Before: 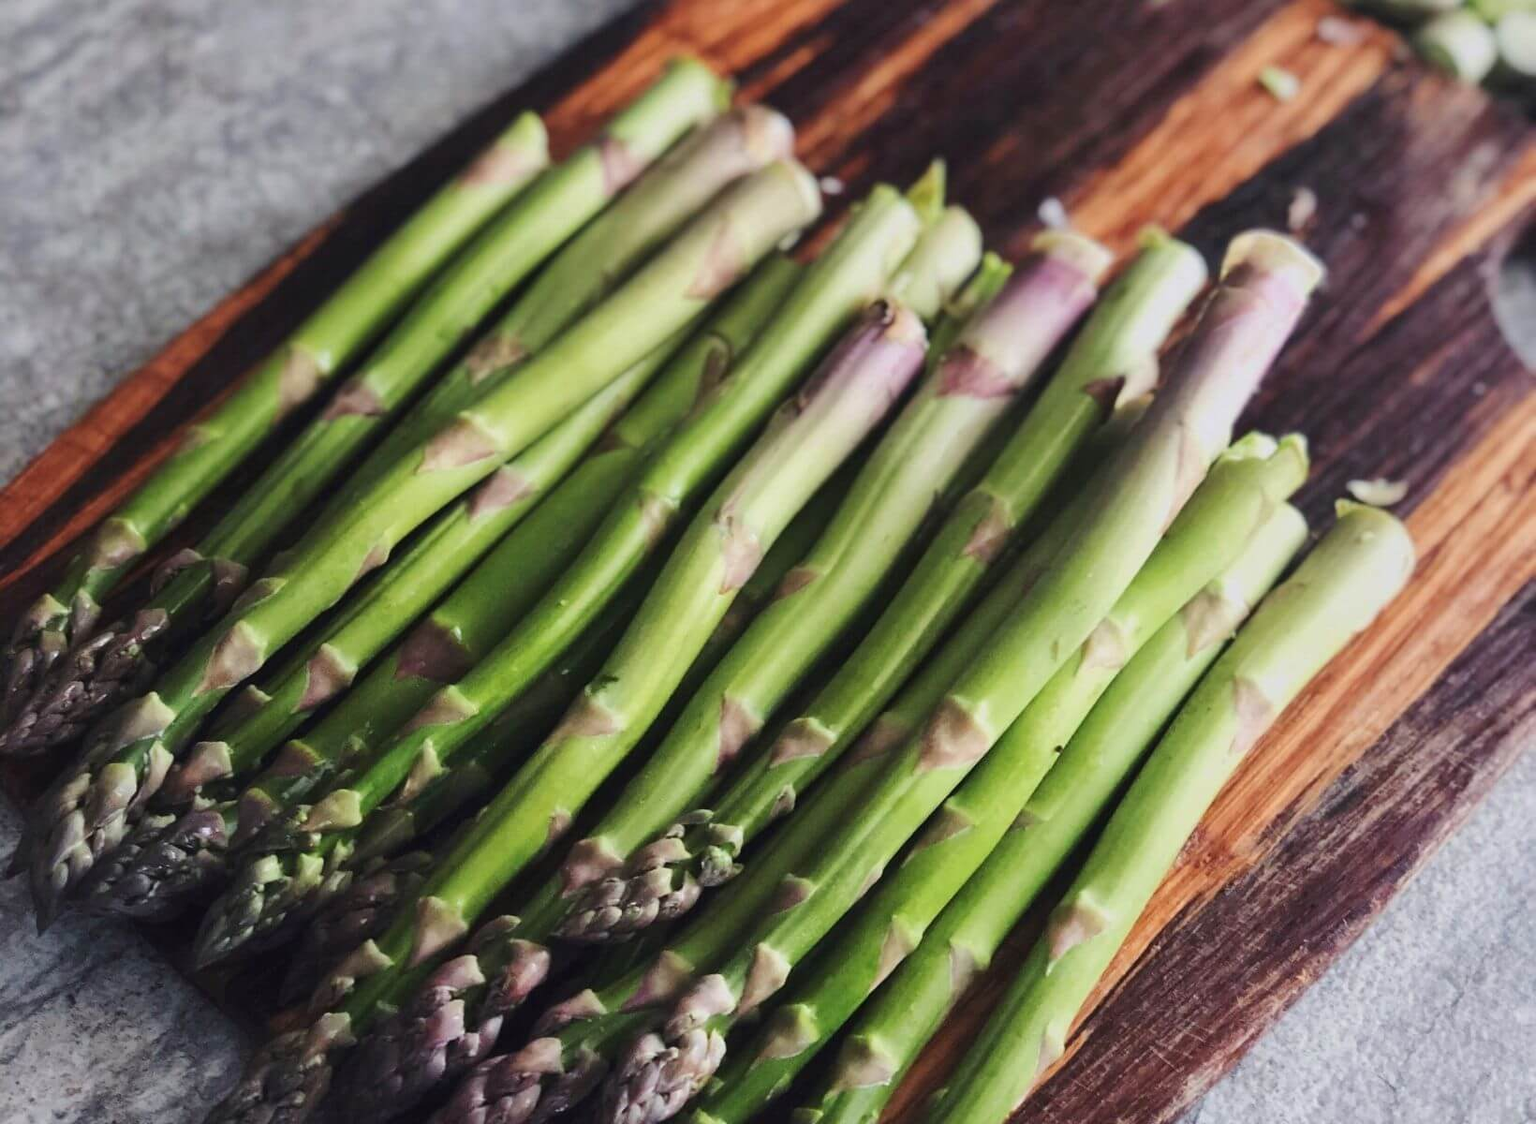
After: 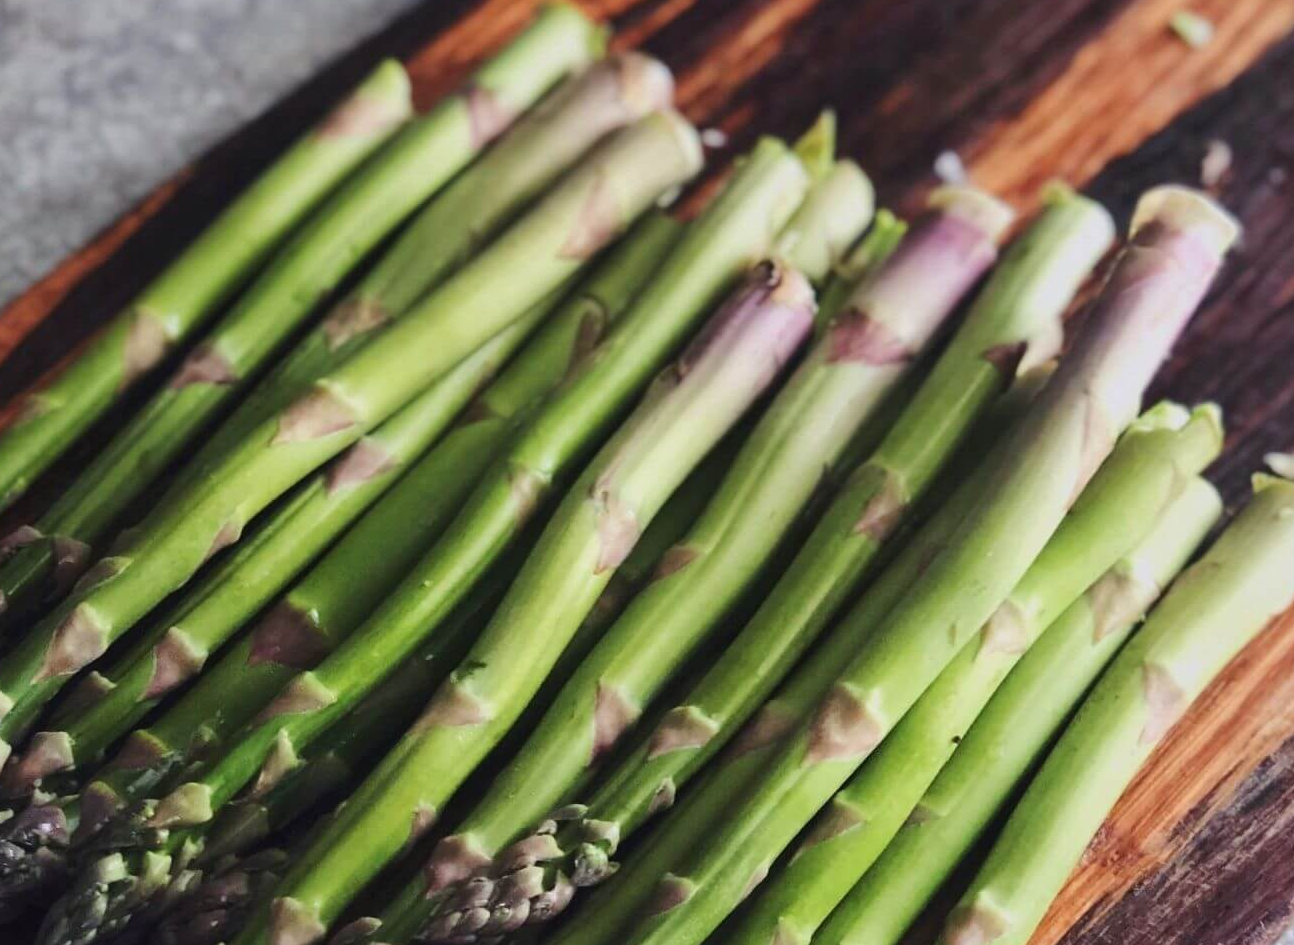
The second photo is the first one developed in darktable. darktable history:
crop and rotate: left 10.645%, top 5.008%, right 10.406%, bottom 16.217%
